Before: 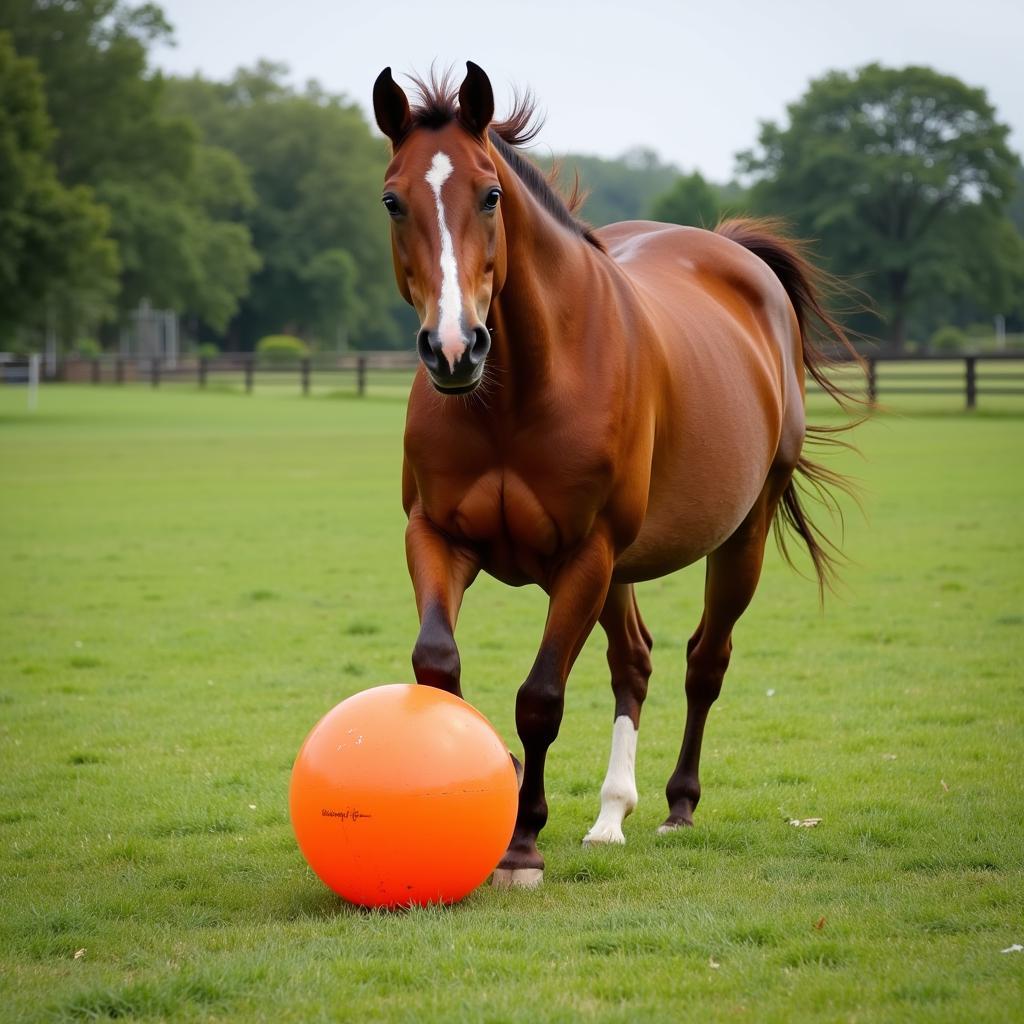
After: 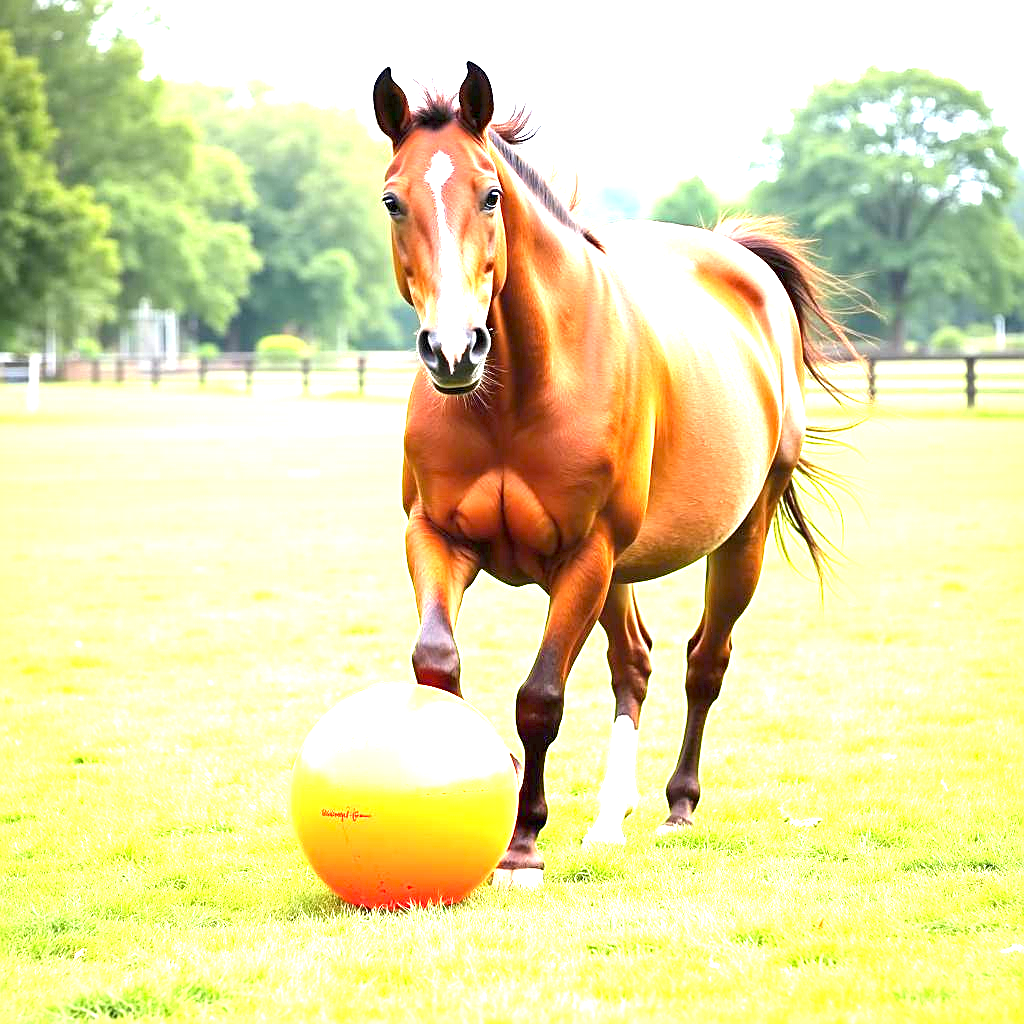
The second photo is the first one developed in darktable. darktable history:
exposure: exposure 2.939 EV, compensate highlight preservation false
sharpen: on, module defaults
